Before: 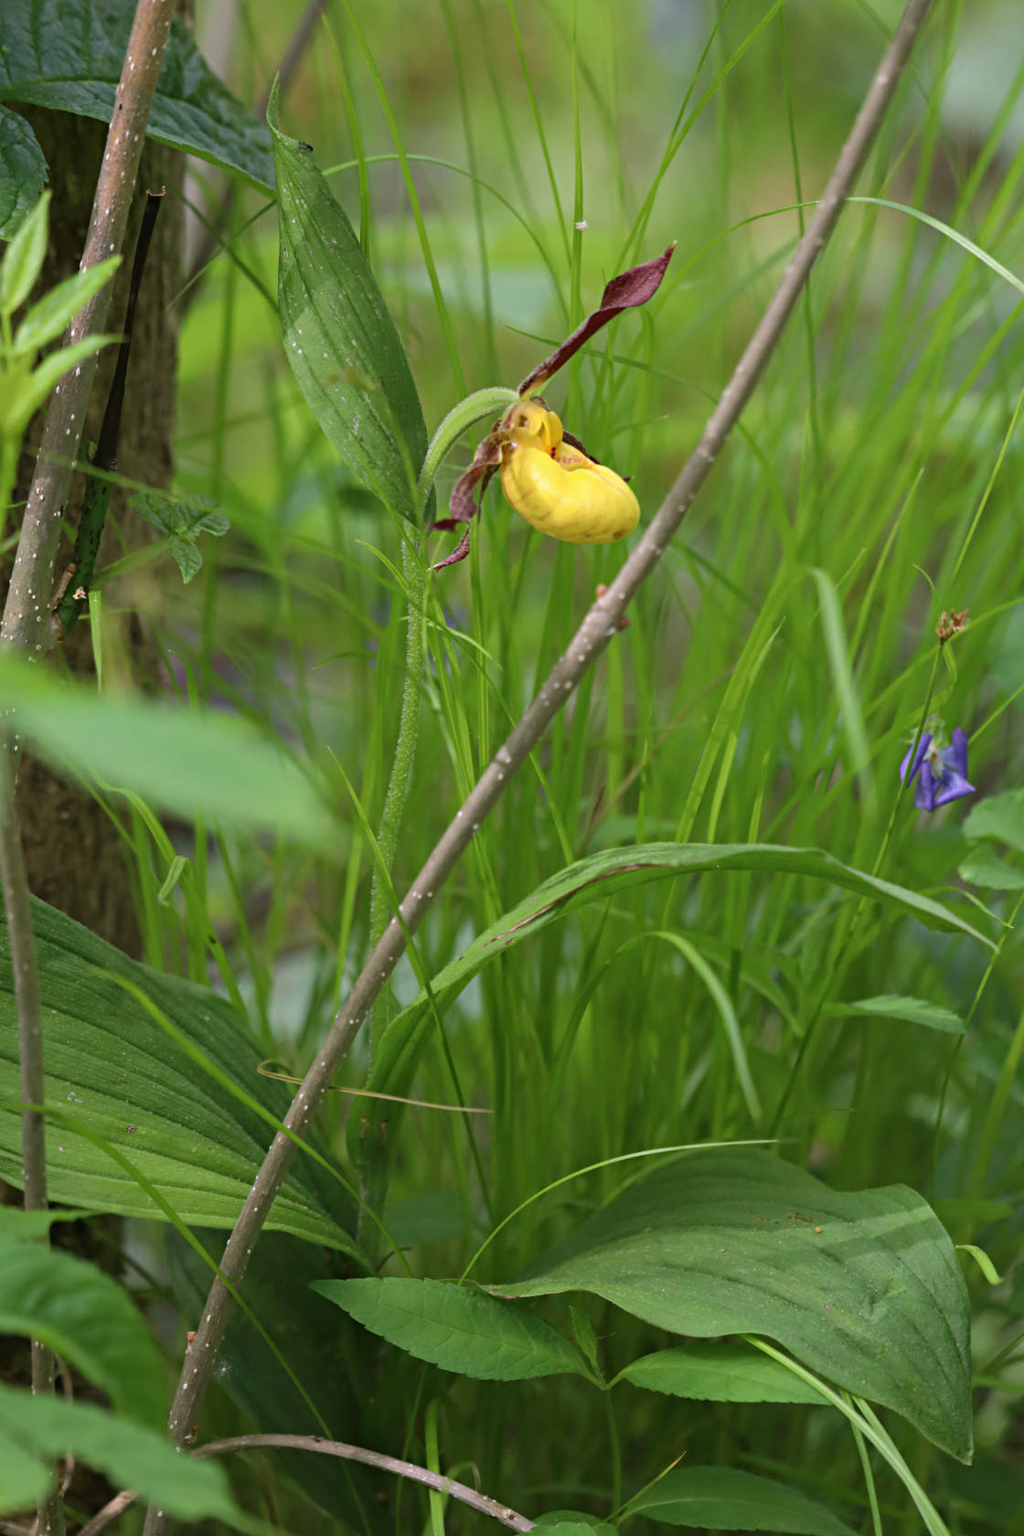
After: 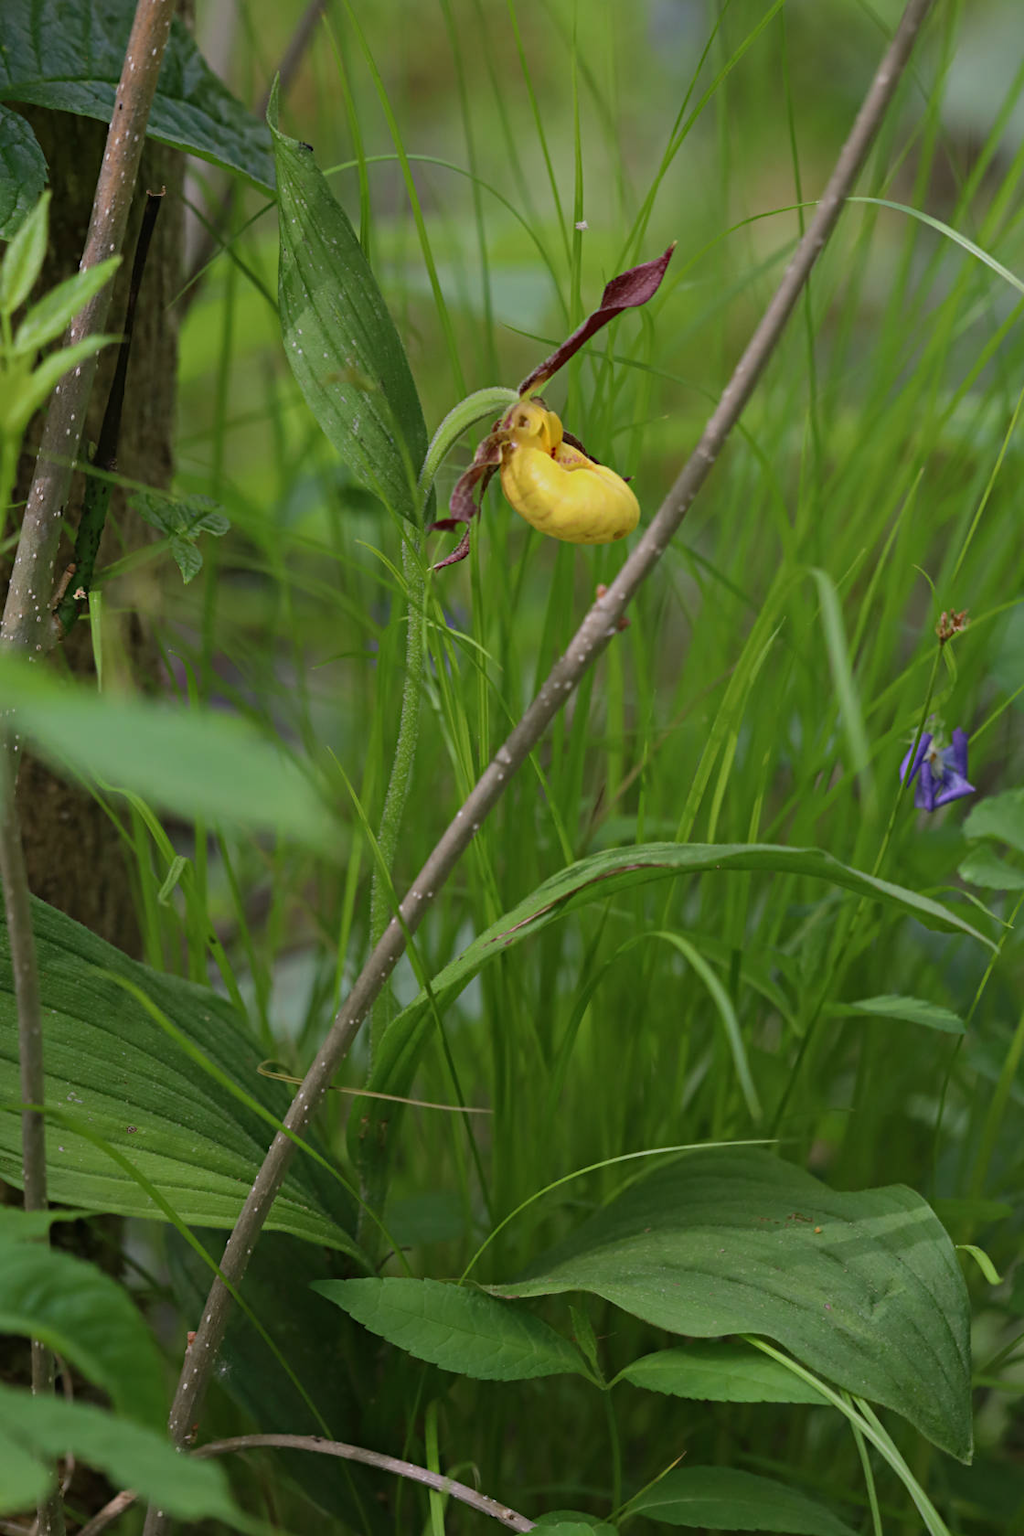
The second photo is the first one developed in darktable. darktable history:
exposure: exposure -0.492 EV, compensate exposure bias true, compensate highlight preservation false
